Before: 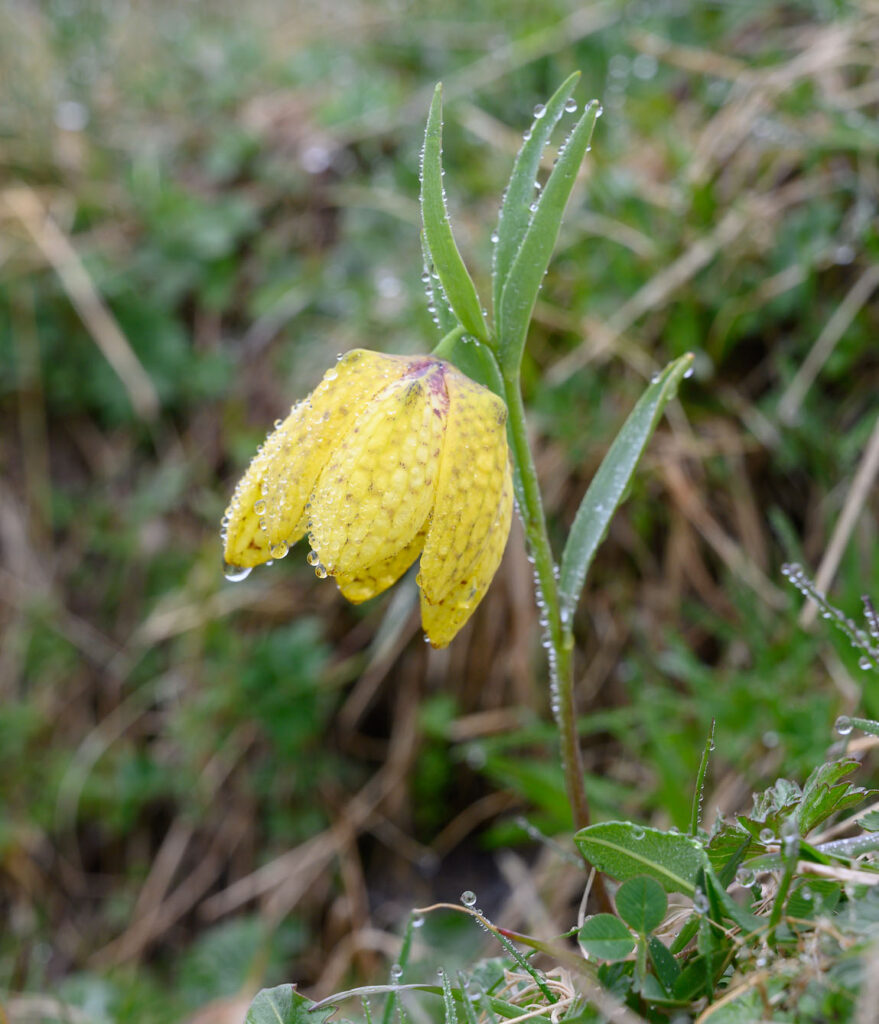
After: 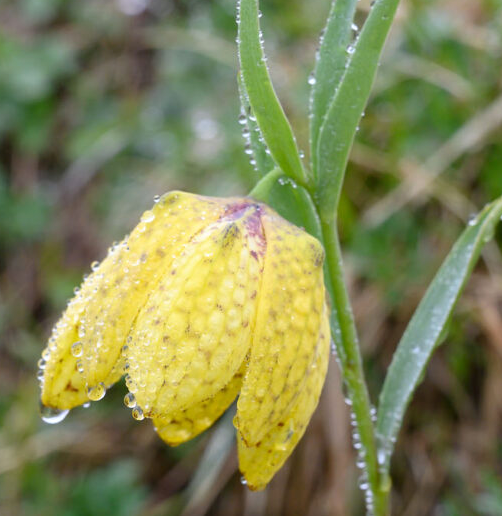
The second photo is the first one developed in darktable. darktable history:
crop: left 20.932%, top 15.471%, right 21.848%, bottom 34.081%
exposure: exposure 0.081 EV, compensate highlight preservation false
